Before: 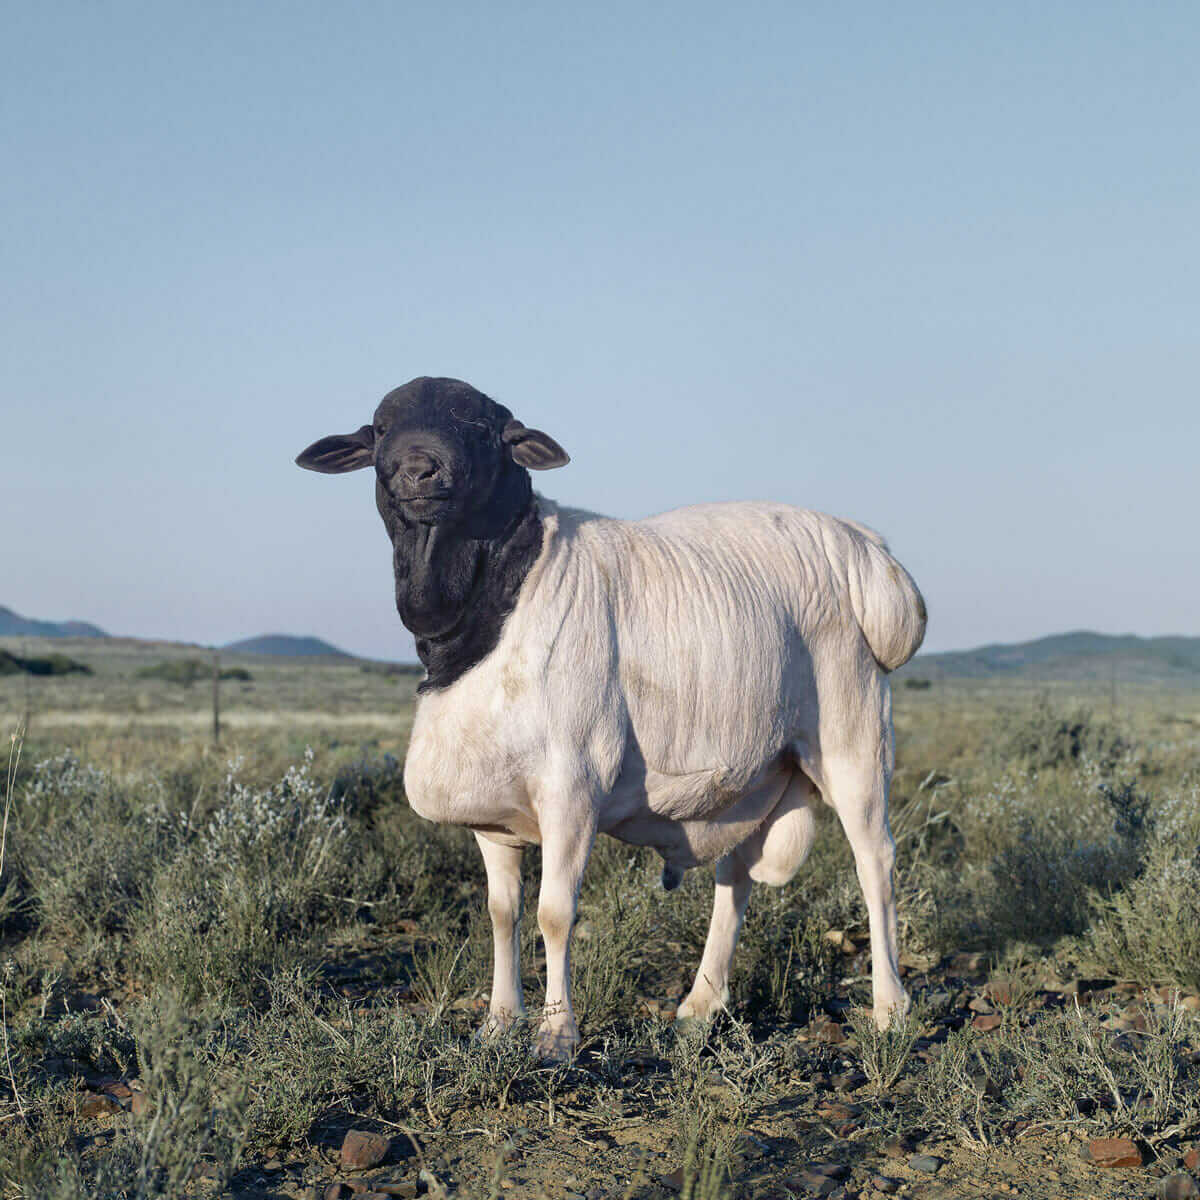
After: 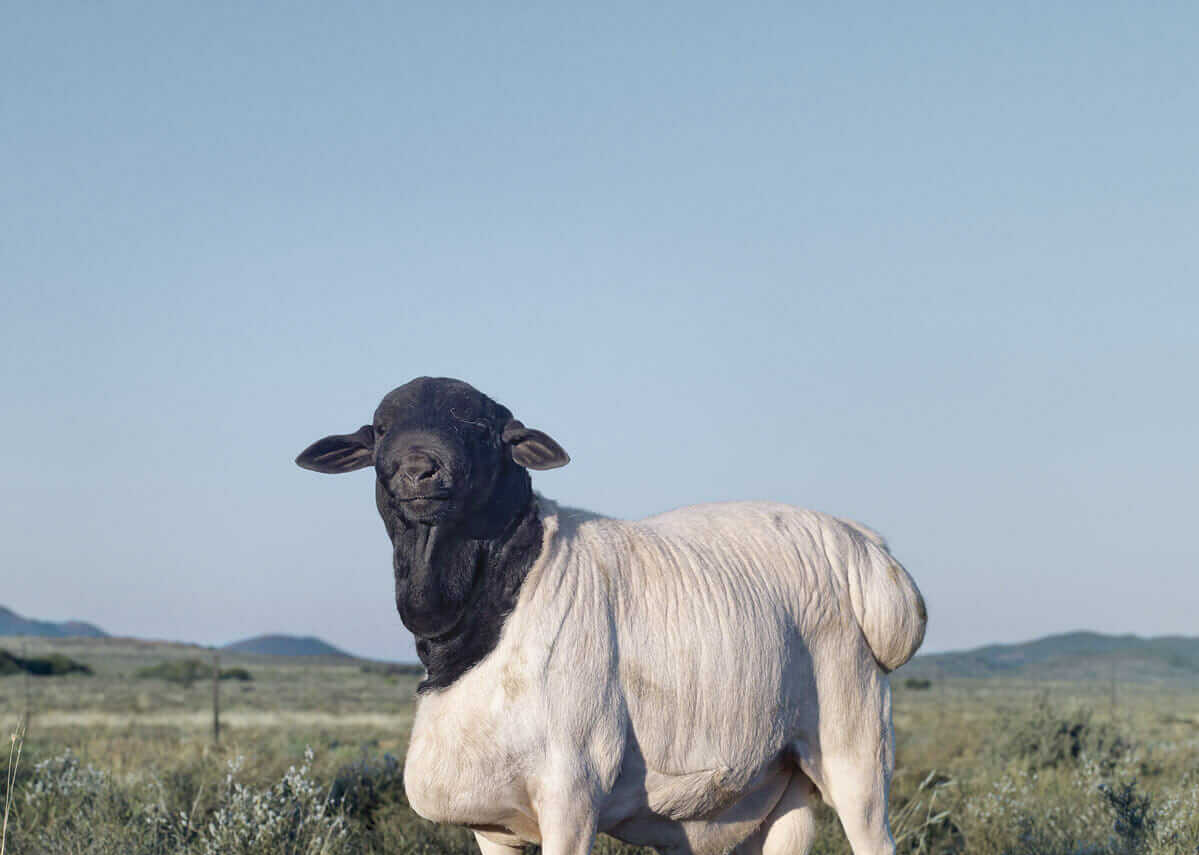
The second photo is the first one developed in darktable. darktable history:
crop: right 0.001%, bottom 28.697%
